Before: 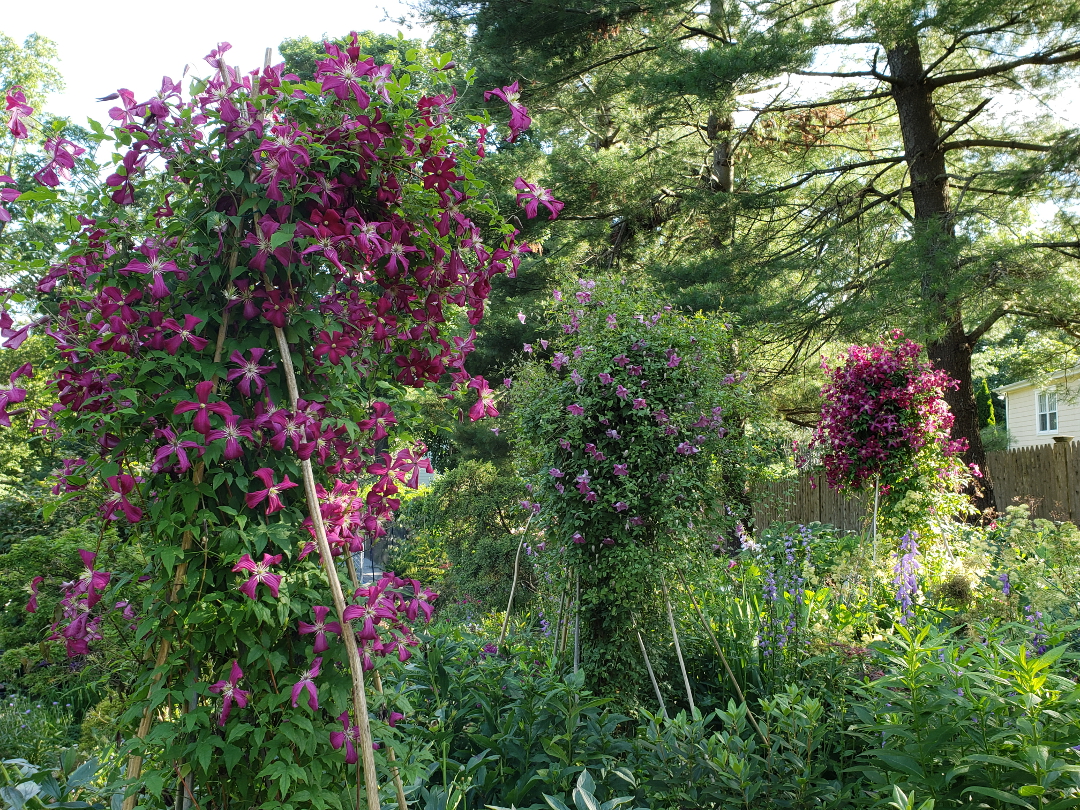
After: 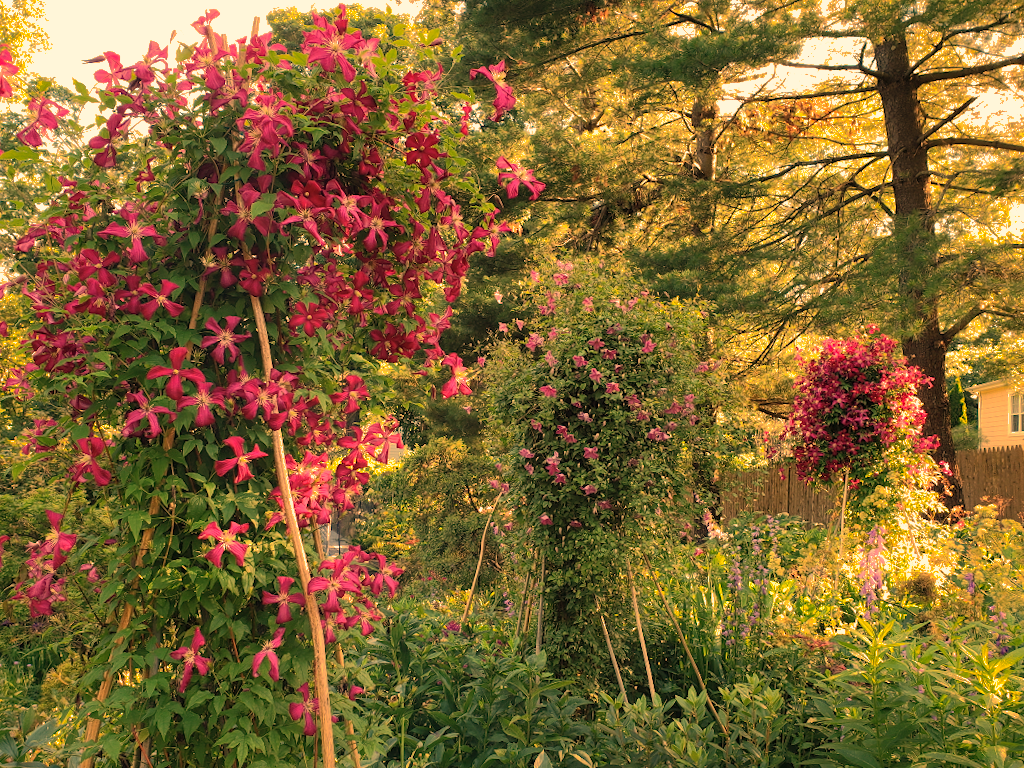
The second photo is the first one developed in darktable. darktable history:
white balance: red 1.467, blue 0.684
shadows and highlights: shadows 40, highlights -60
crop and rotate: angle -2.38°
